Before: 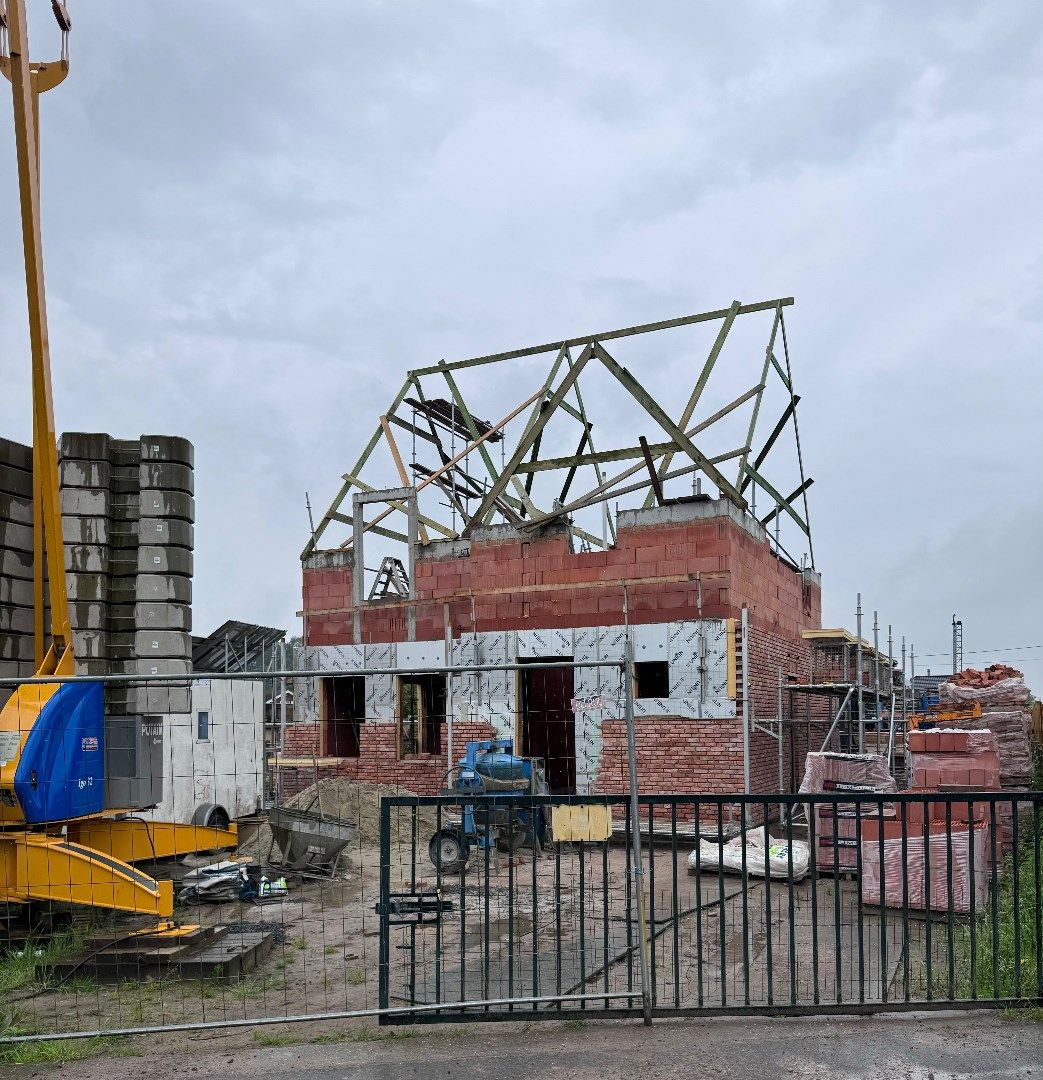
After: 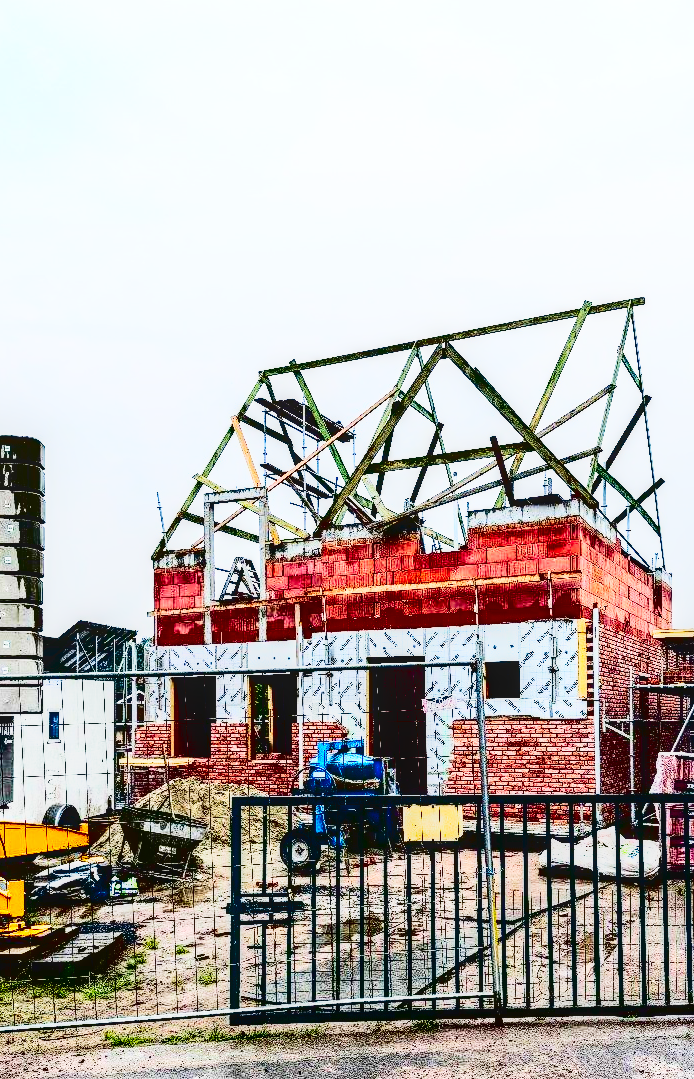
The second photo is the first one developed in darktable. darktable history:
local contrast: detail 130%
exposure: black level correction 0, exposure 0 EV, compensate highlight preservation false
crop and rotate: left 14.3%, right 19.112%
contrast brightness saturation: contrast 0.781, brightness -0.998, saturation 0.988
base curve: curves: ch0 [(0, 0) (0.007, 0.004) (0.027, 0.03) (0.046, 0.07) (0.207, 0.54) (0.442, 0.872) (0.673, 0.972) (1, 1)], preserve colors none
